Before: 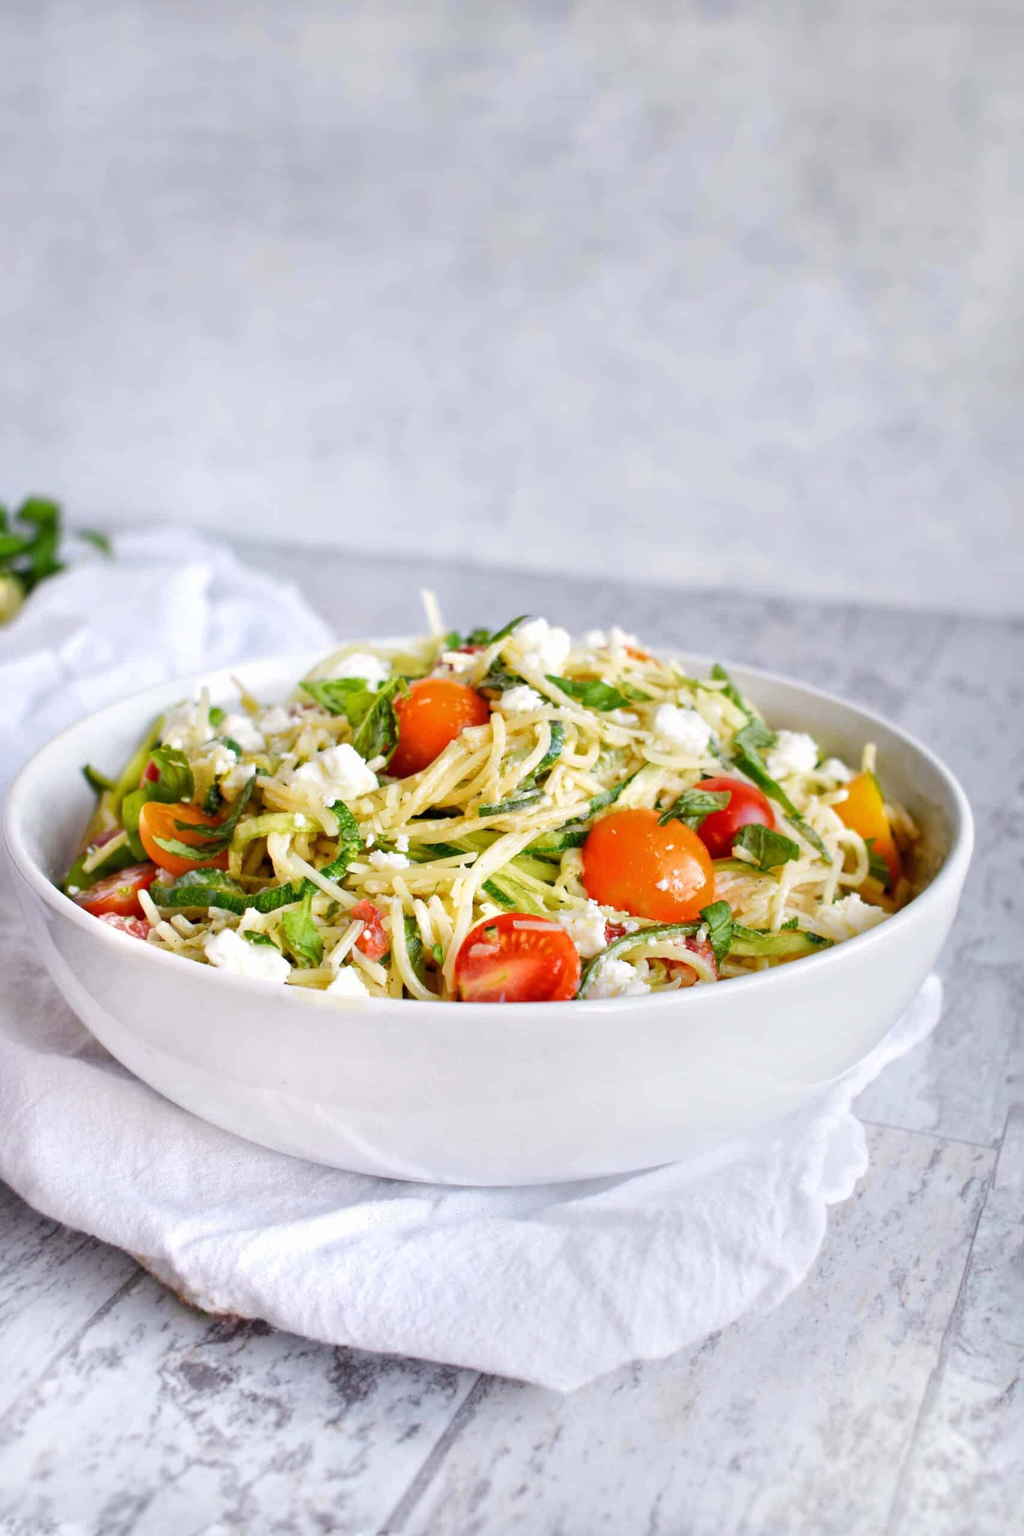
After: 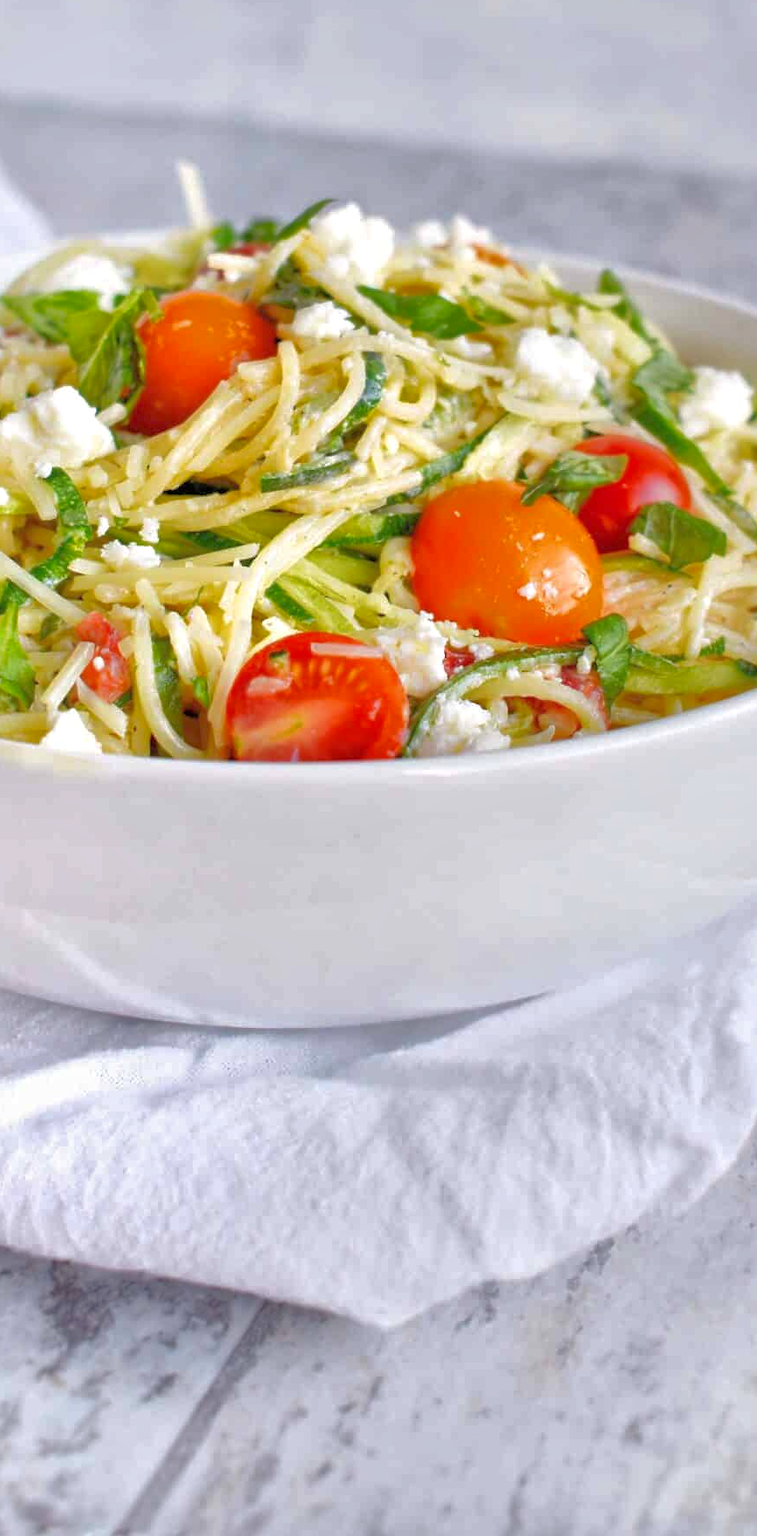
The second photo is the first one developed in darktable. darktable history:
tone equalizer: -7 EV 0.15 EV, -6 EV 0.6 EV, -5 EV 1.15 EV, -4 EV 1.33 EV, -3 EV 1.15 EV, -2 EV 0.6 EV, -1 EV 0.15 EV, mask exposure compensation -0.5 EV
shadows and highlights: shadows 30
crop and rotate: left 29.237%, top 31.152%, right 19.807%
